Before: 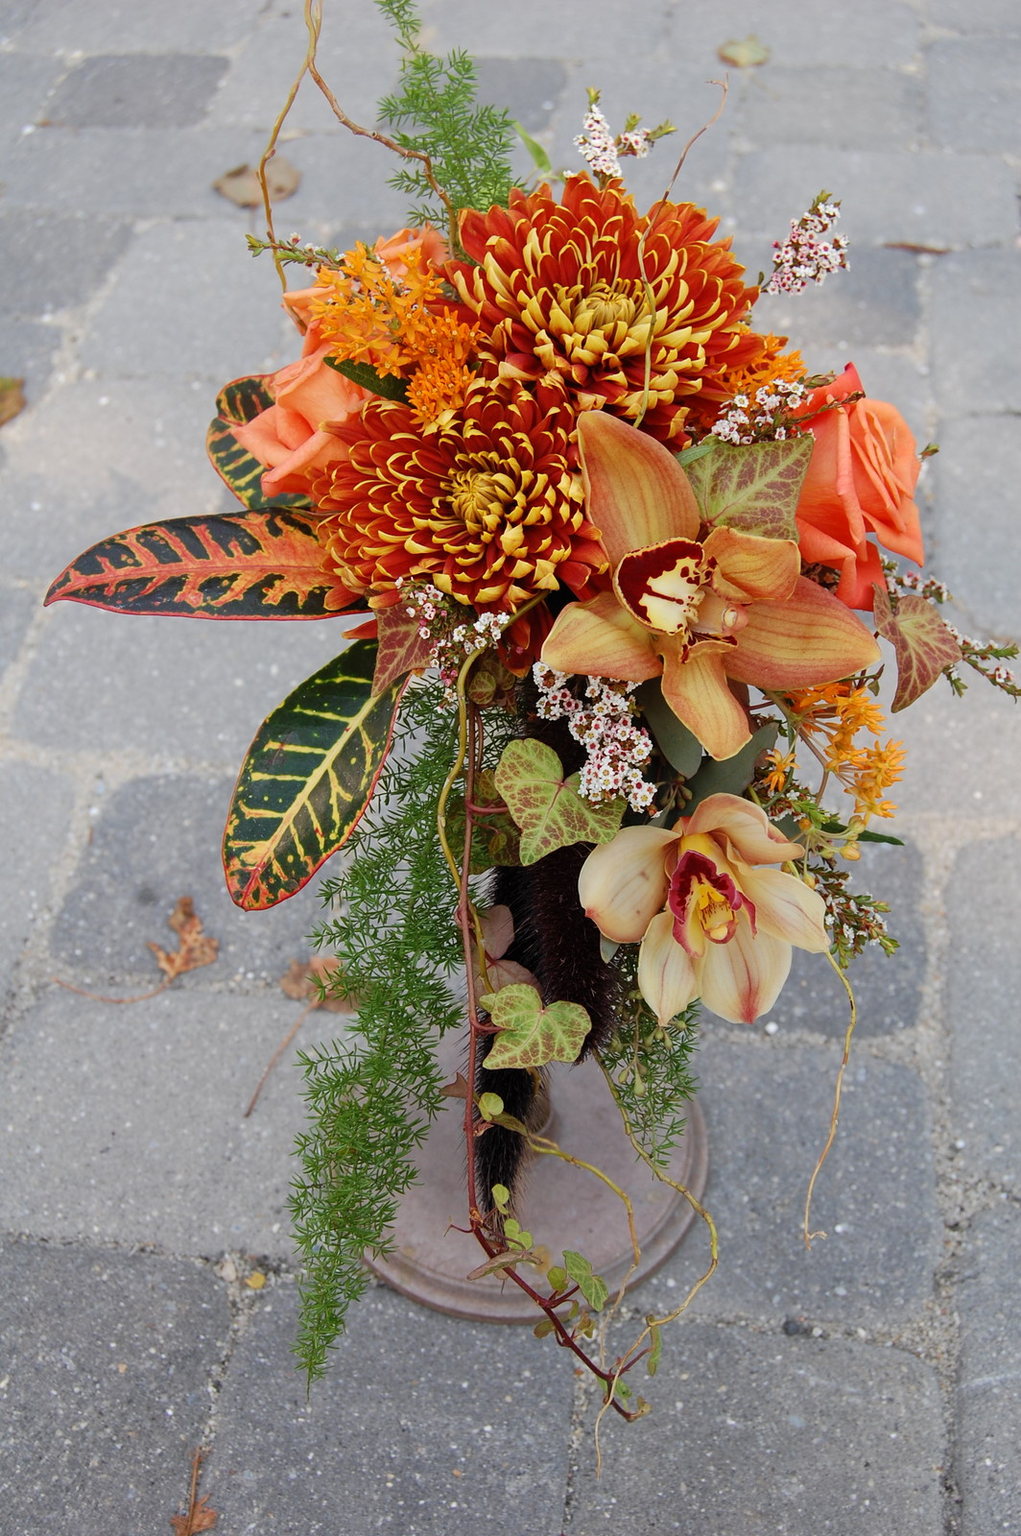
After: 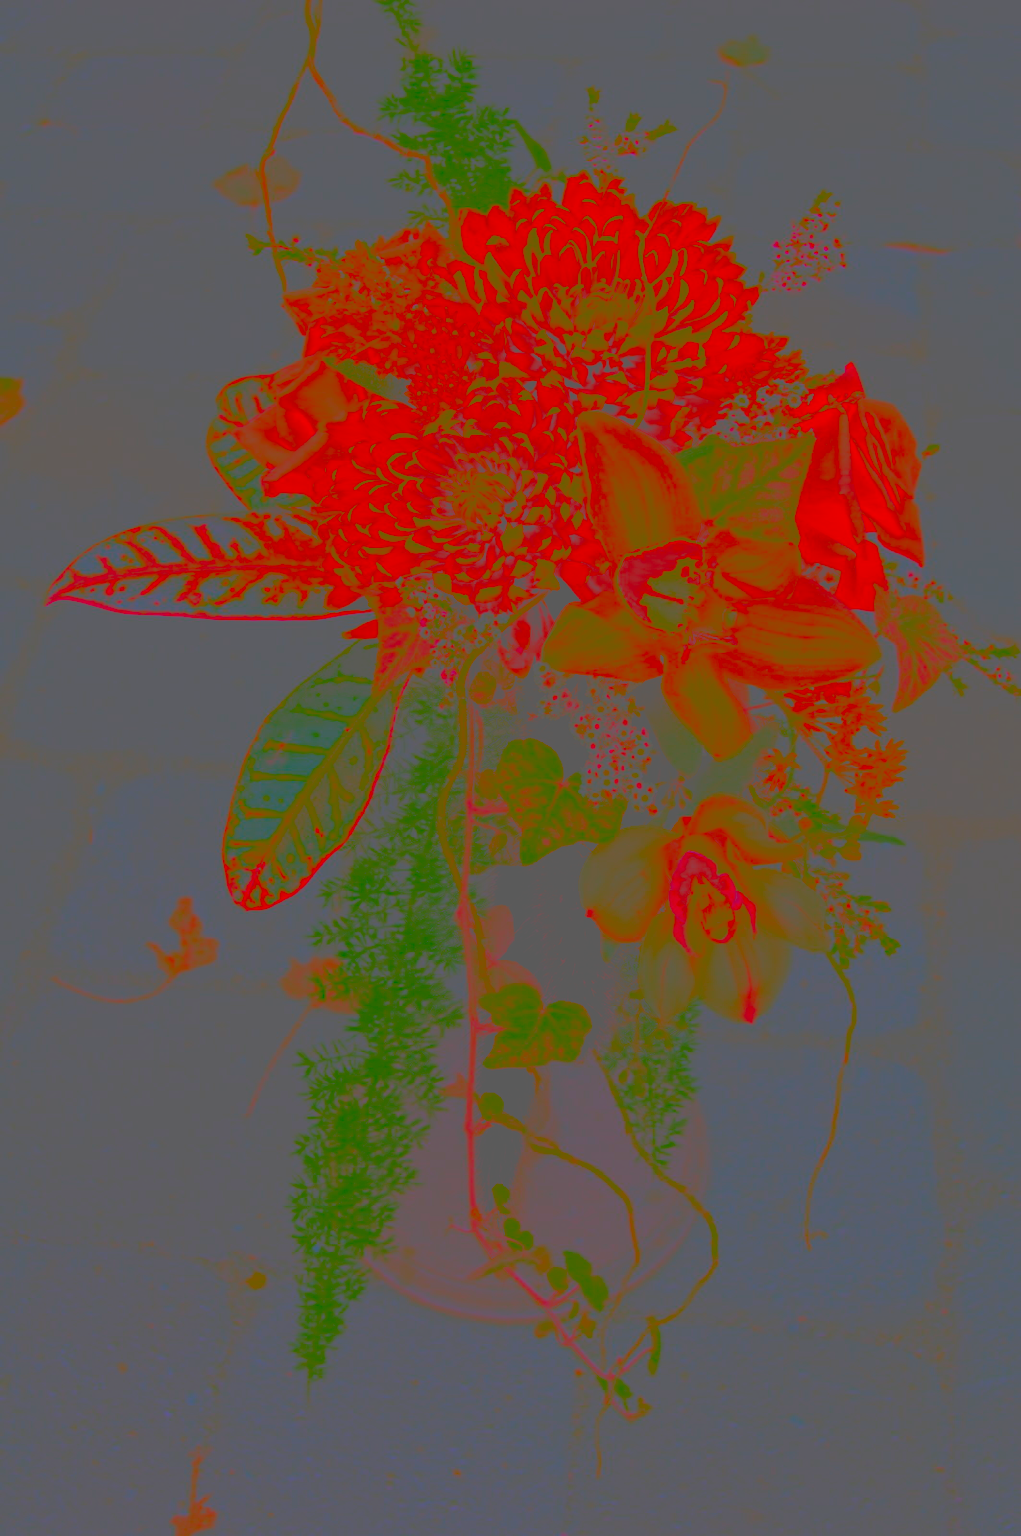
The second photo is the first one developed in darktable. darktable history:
contrast brightness saturation: contrast -0.988, brightness -0.174, saturation 0.749
filmic rgb: black relative exposure -7.65 EV, white relative exposure 4.56 EV, hardness 3.61, contrast 1.052
local contrast: highlights 60%, shadows 59%, detail 160%
